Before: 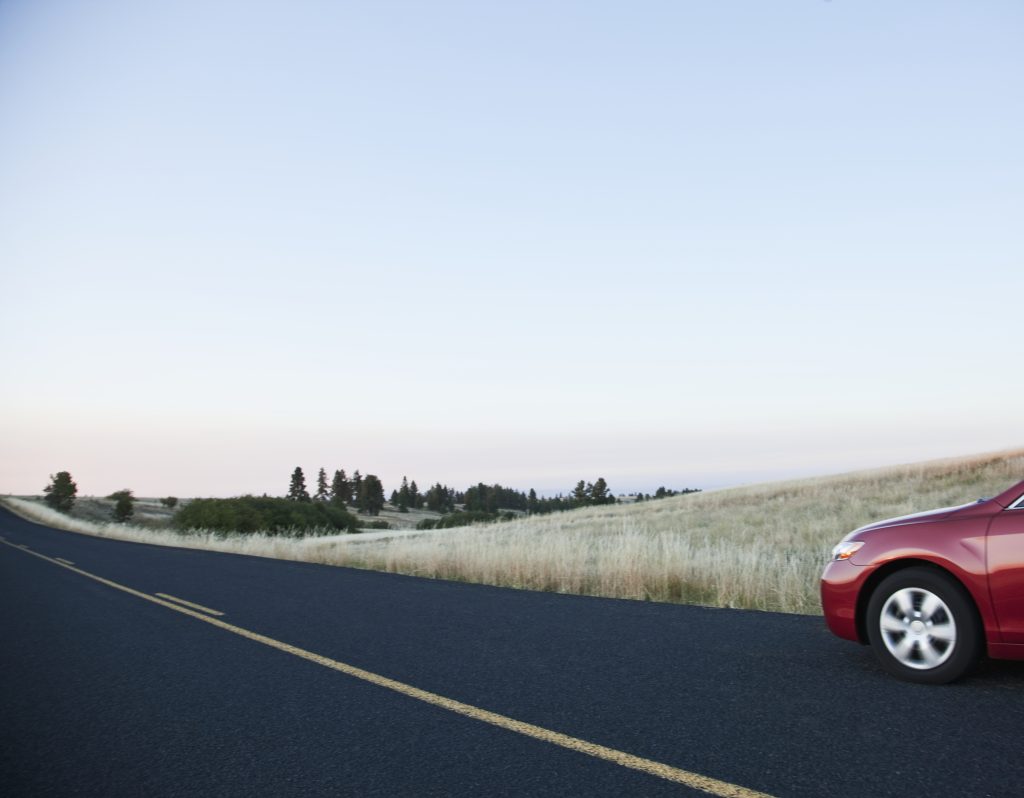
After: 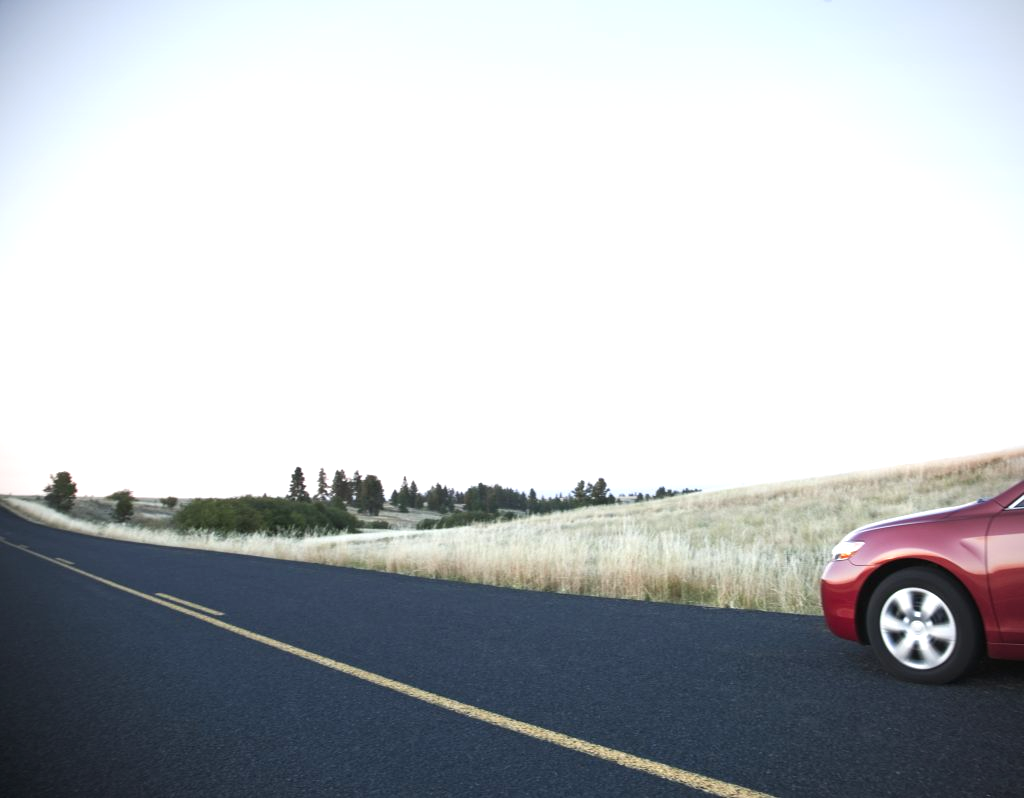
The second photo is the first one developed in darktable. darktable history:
exposure: black level correction 0, exposure 0.7 EV, compensate exposure bias true, compensate highlight preservation false
vignetting: fall-off radius 60.92%
